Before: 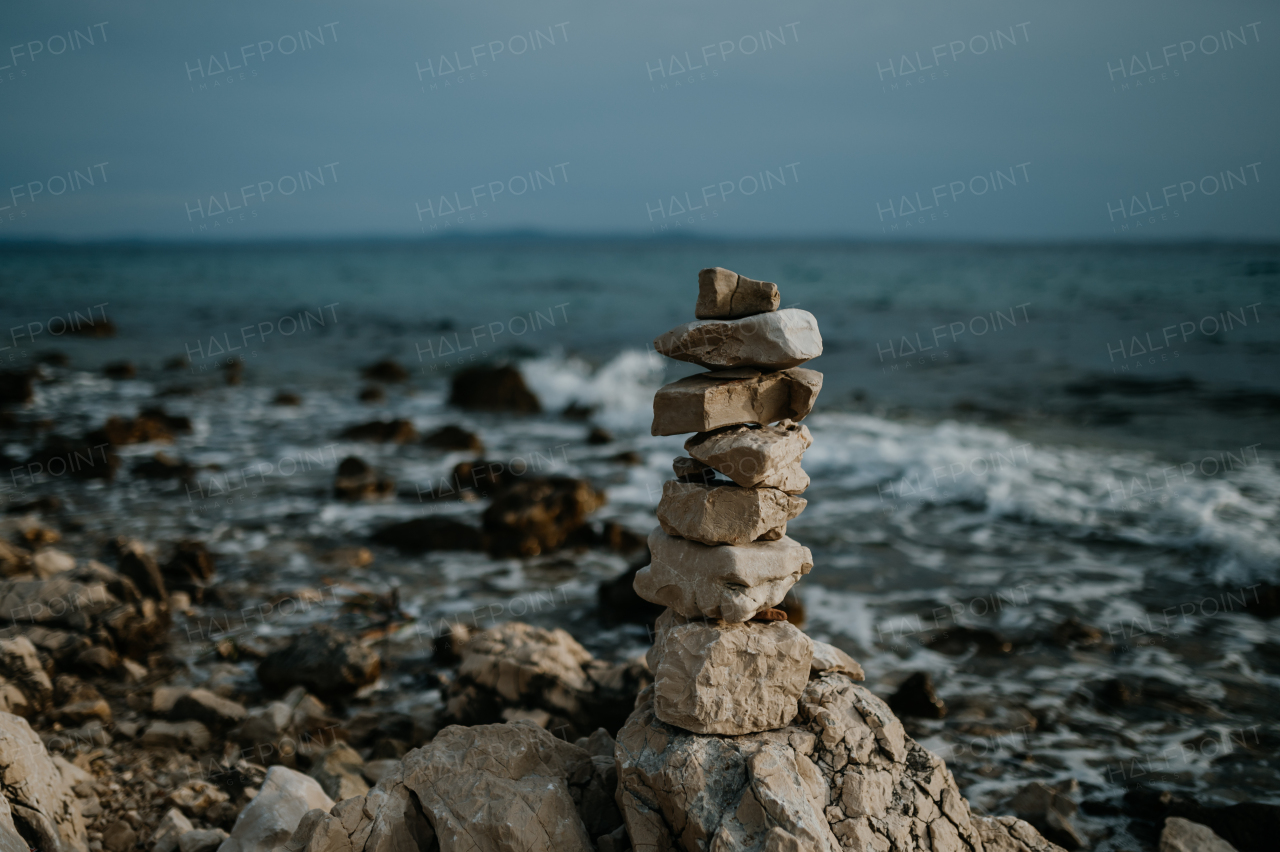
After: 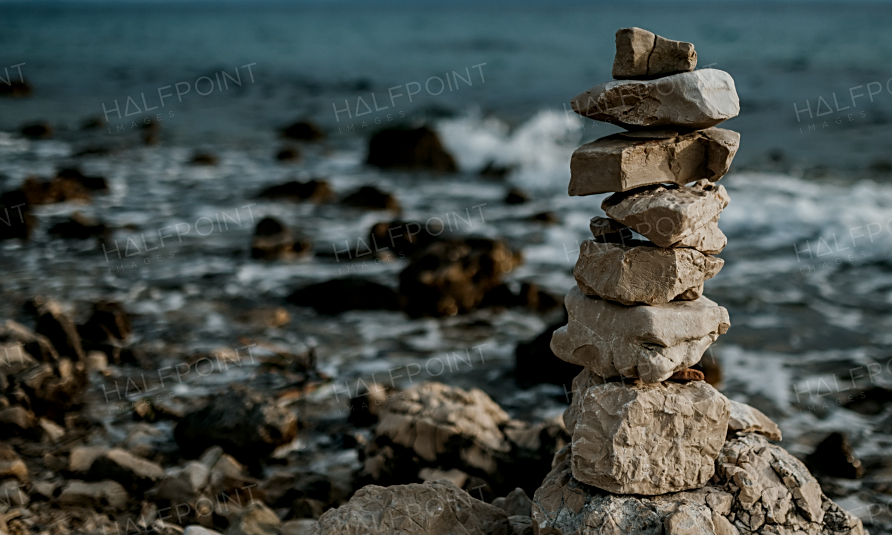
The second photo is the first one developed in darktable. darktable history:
crop: left 6.501%, top 28.175%, right 23.742%, bottom 8.952%
sharpen: on, module defaults
local contrast: on, module defaults
